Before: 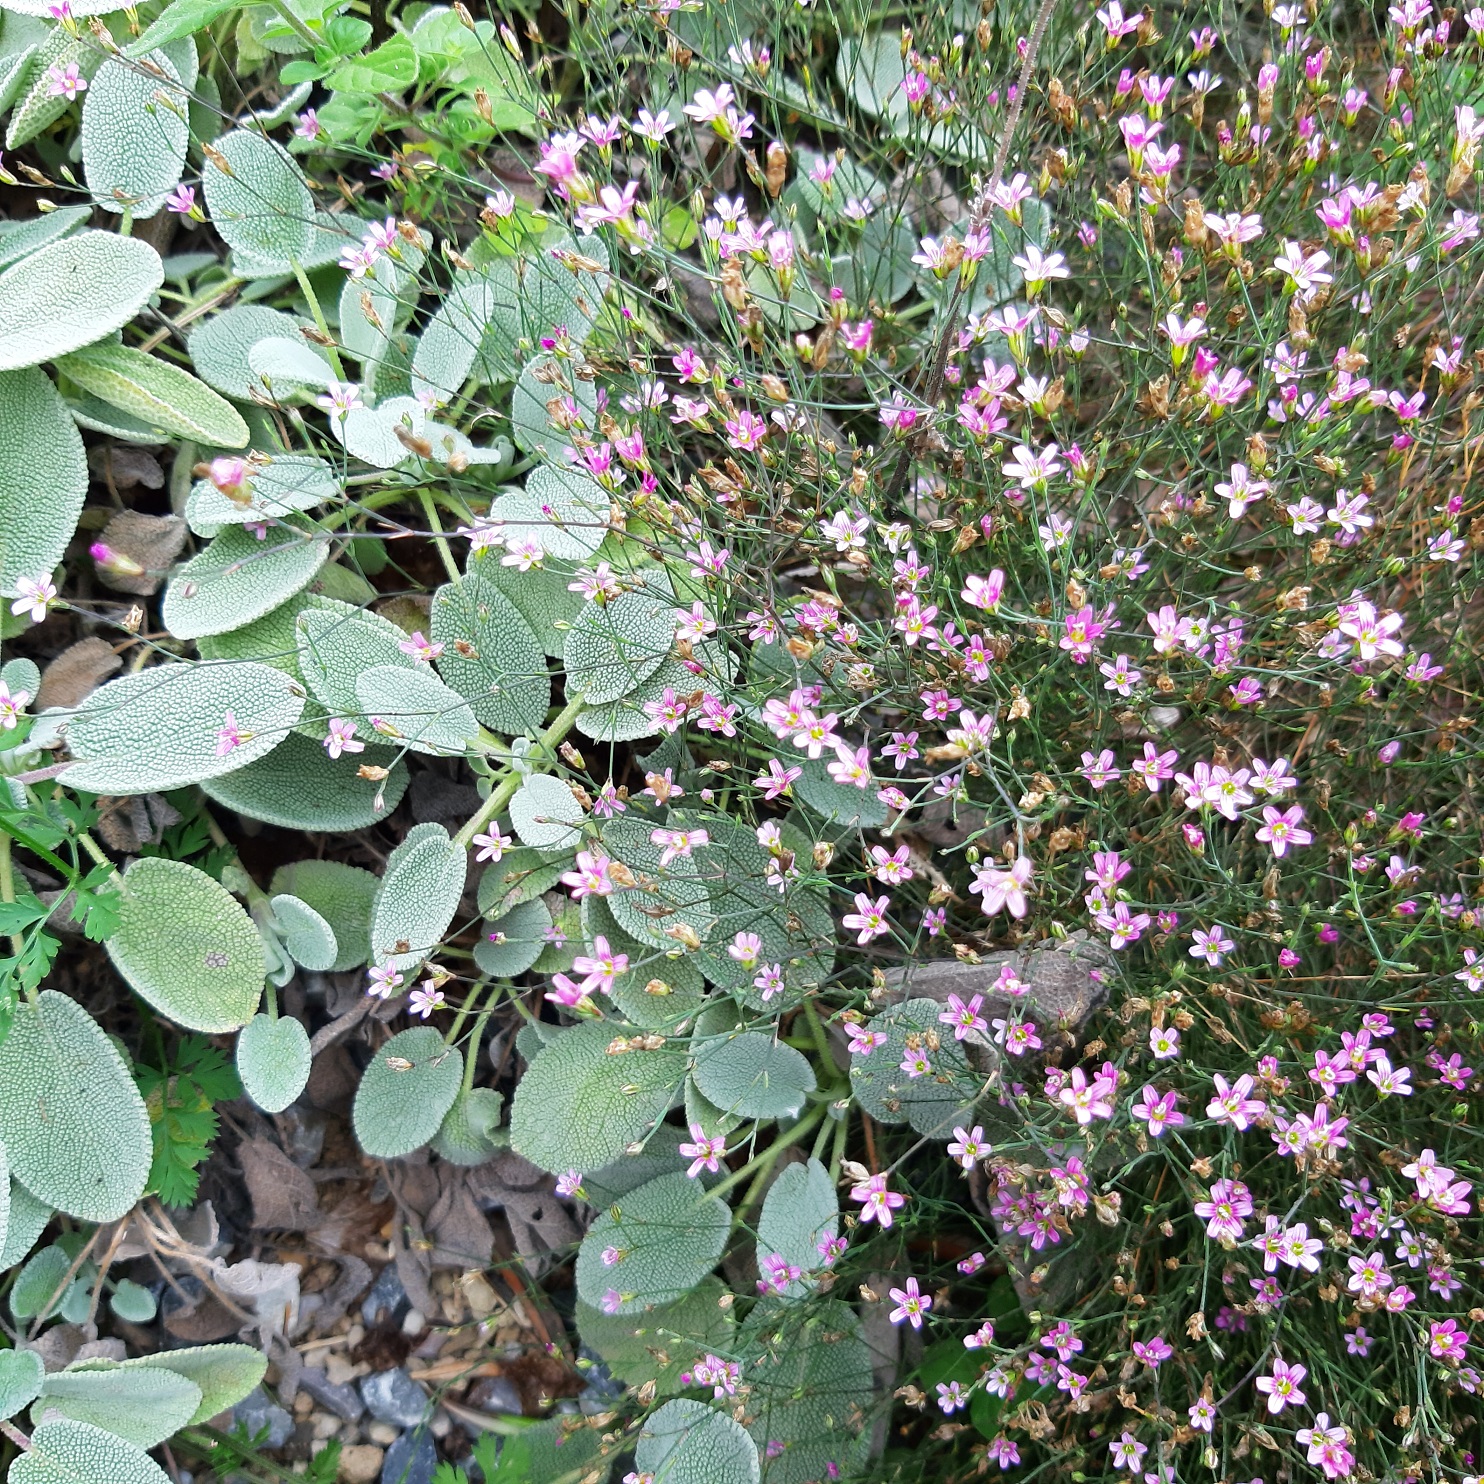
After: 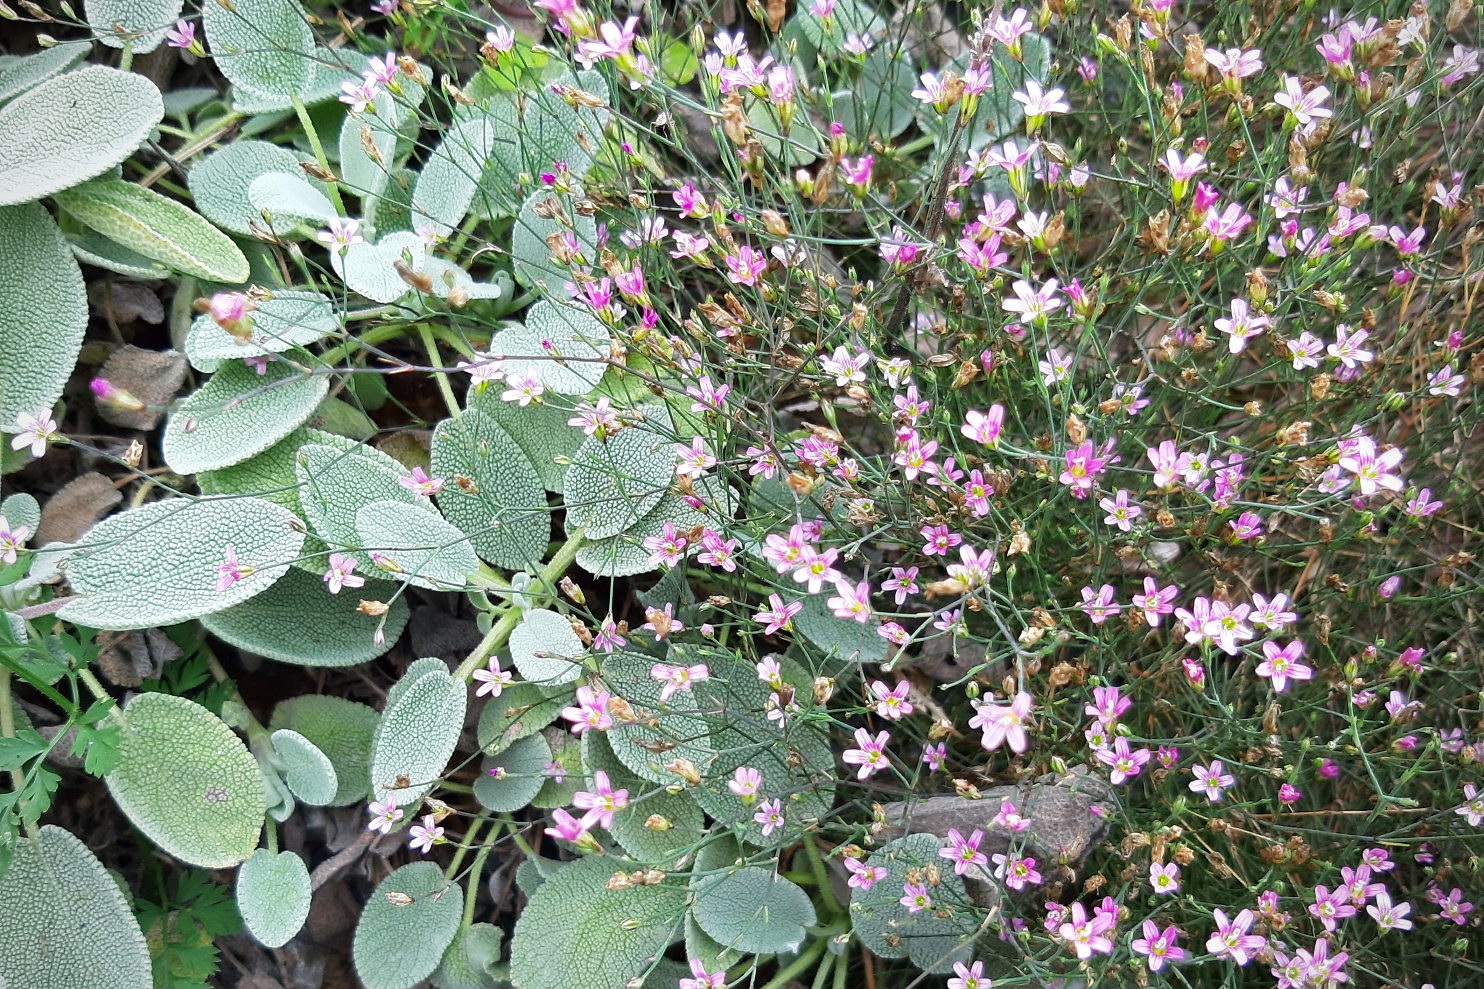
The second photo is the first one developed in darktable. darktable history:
crop: top 11.166%, bottom 22.168%
shadows and highlights: shadows 22.7, highlights -48.71, soften with gaussian
vignetting: fall-off radius 60.92%
